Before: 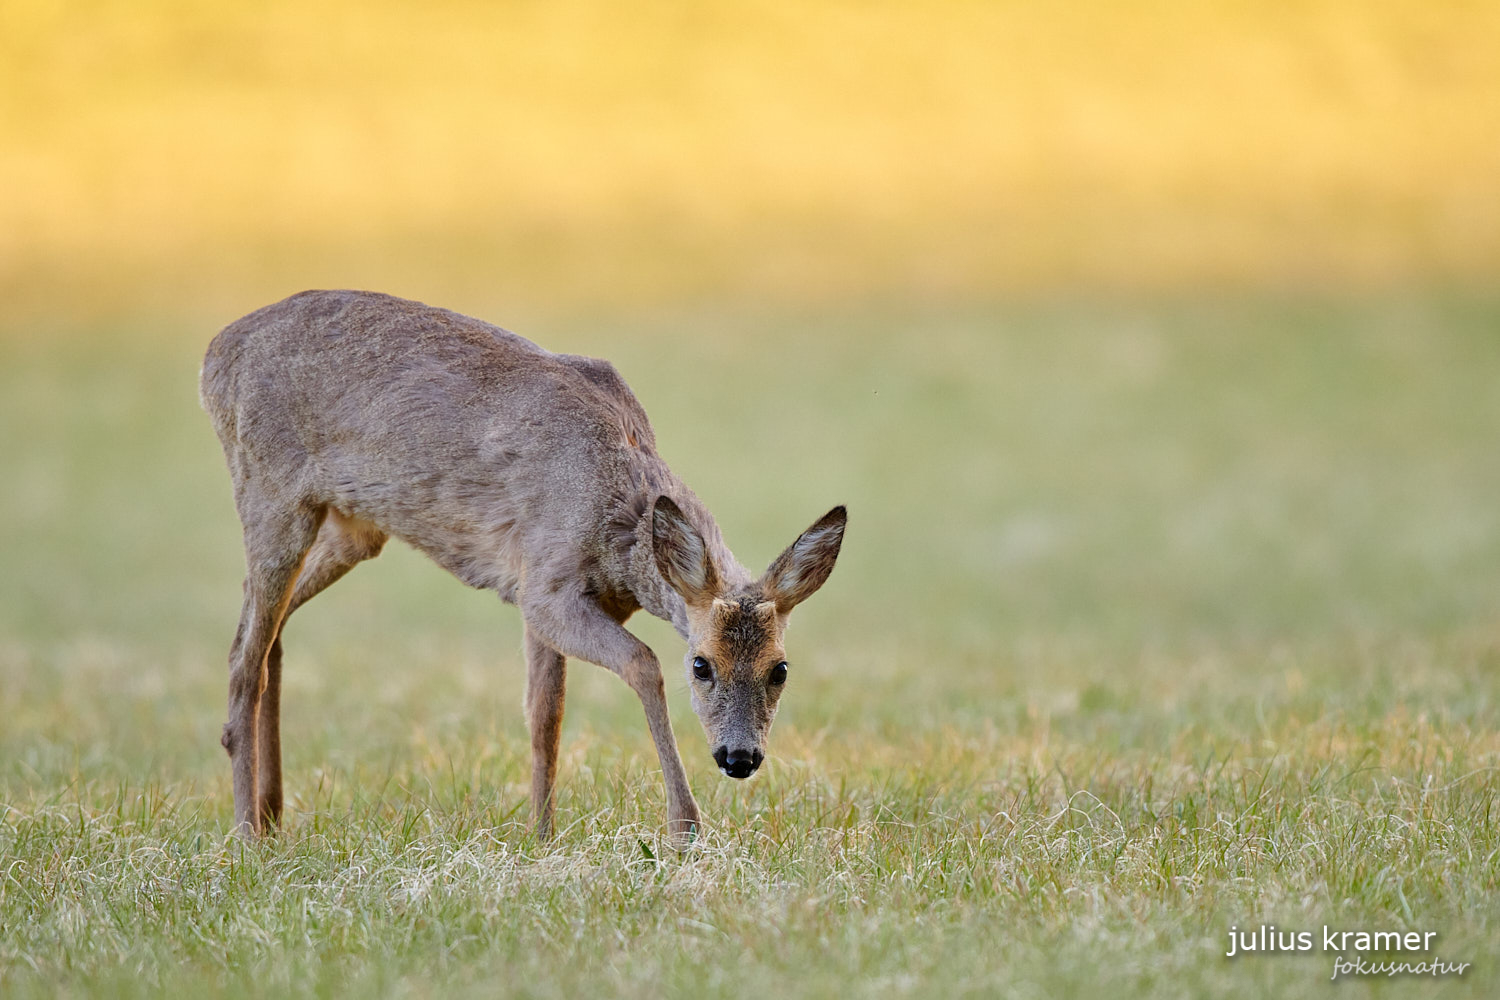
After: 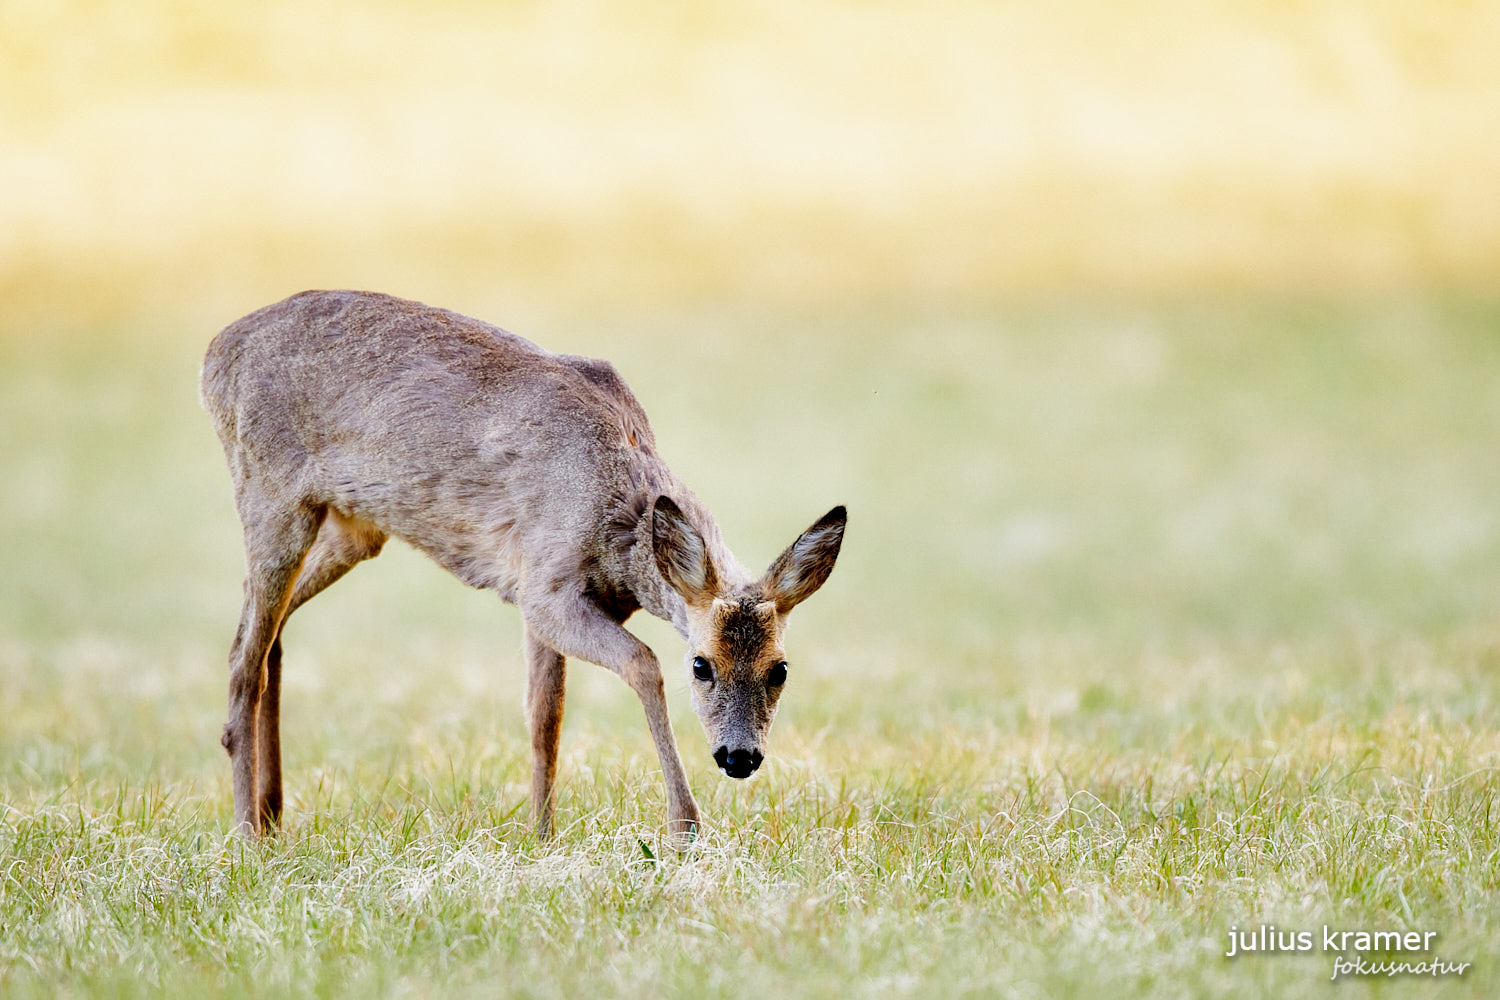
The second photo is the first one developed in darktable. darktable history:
contrast equalizer: y [[0.579, 0.58, 0.505, 0.5, 0.5, 0.5], [0.5 ×6], [0.5 ×6], [0 ×6], [0 ×6]]
filmic rgb: middle gray luminance 12.74%, black relative exposure -10.13 EV, white relative exposure 3.47 EV, threshold 6 EV, target black luminance 0%, hardness 5.74, latitude 44.69%, contrast 1.221, highlights saturation mix 5%, shadows ↔ highlights balance 26.78%, add noise in highlights 0, preserve chrominance no, color science v3 (2019), use custom middle-gray values true, iterations of high-quality reconstruction 0, contrast in highlights soft, enable highlight reconstruction true
